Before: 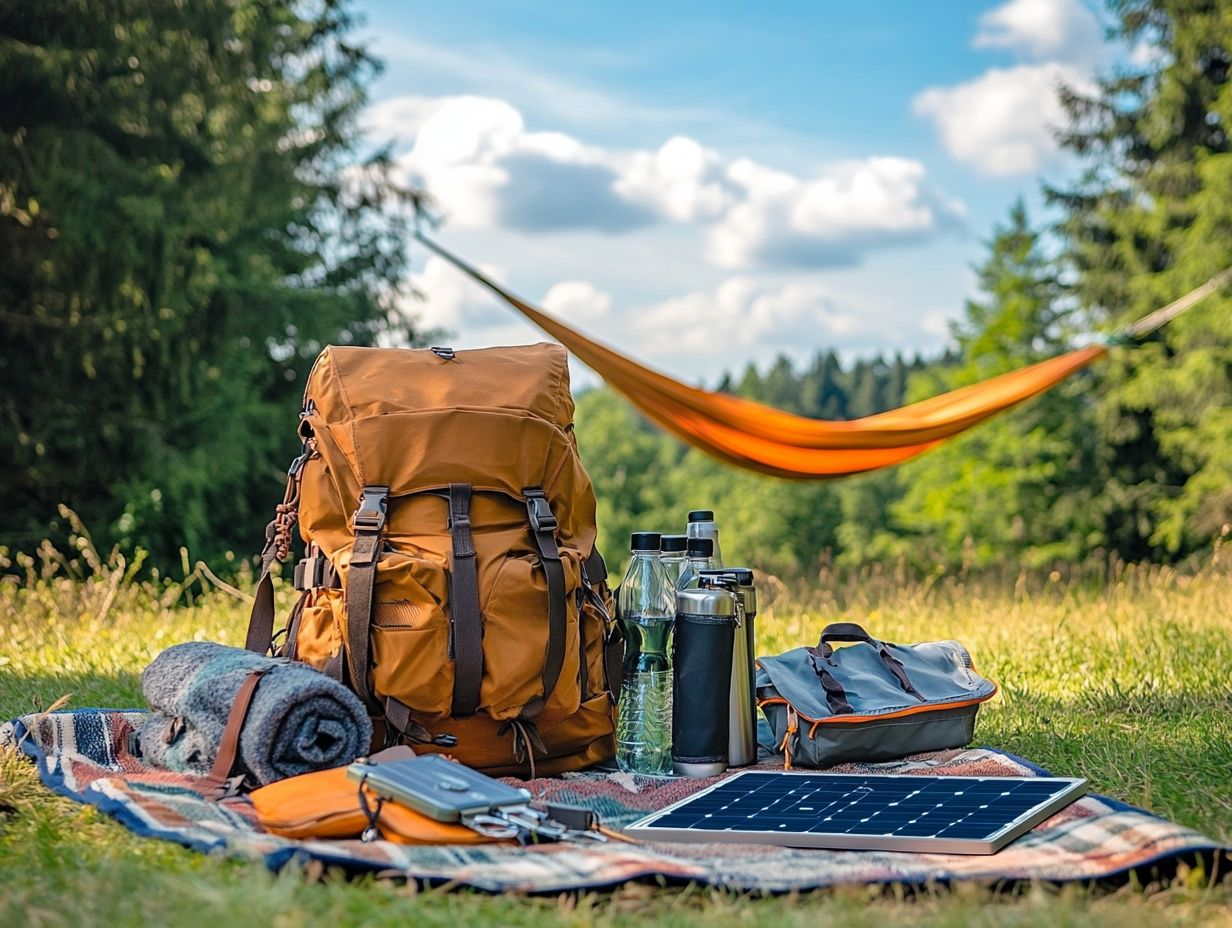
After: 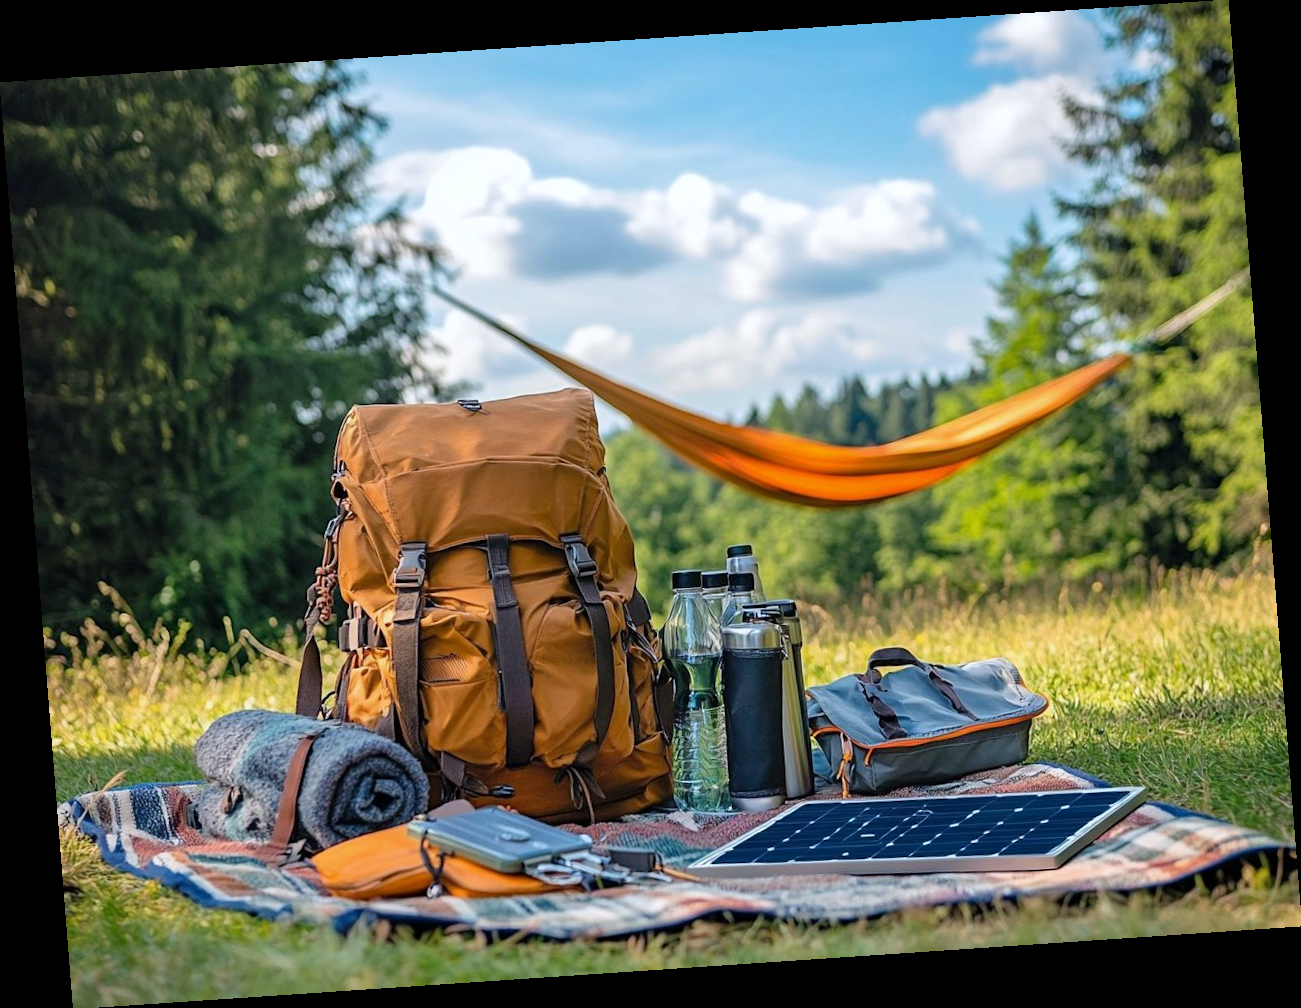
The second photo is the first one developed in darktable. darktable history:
rotate and perspective: rotation -4.2°, shear 0.006, automatic cropping off
white balance: red 0.976, blue 1.04
